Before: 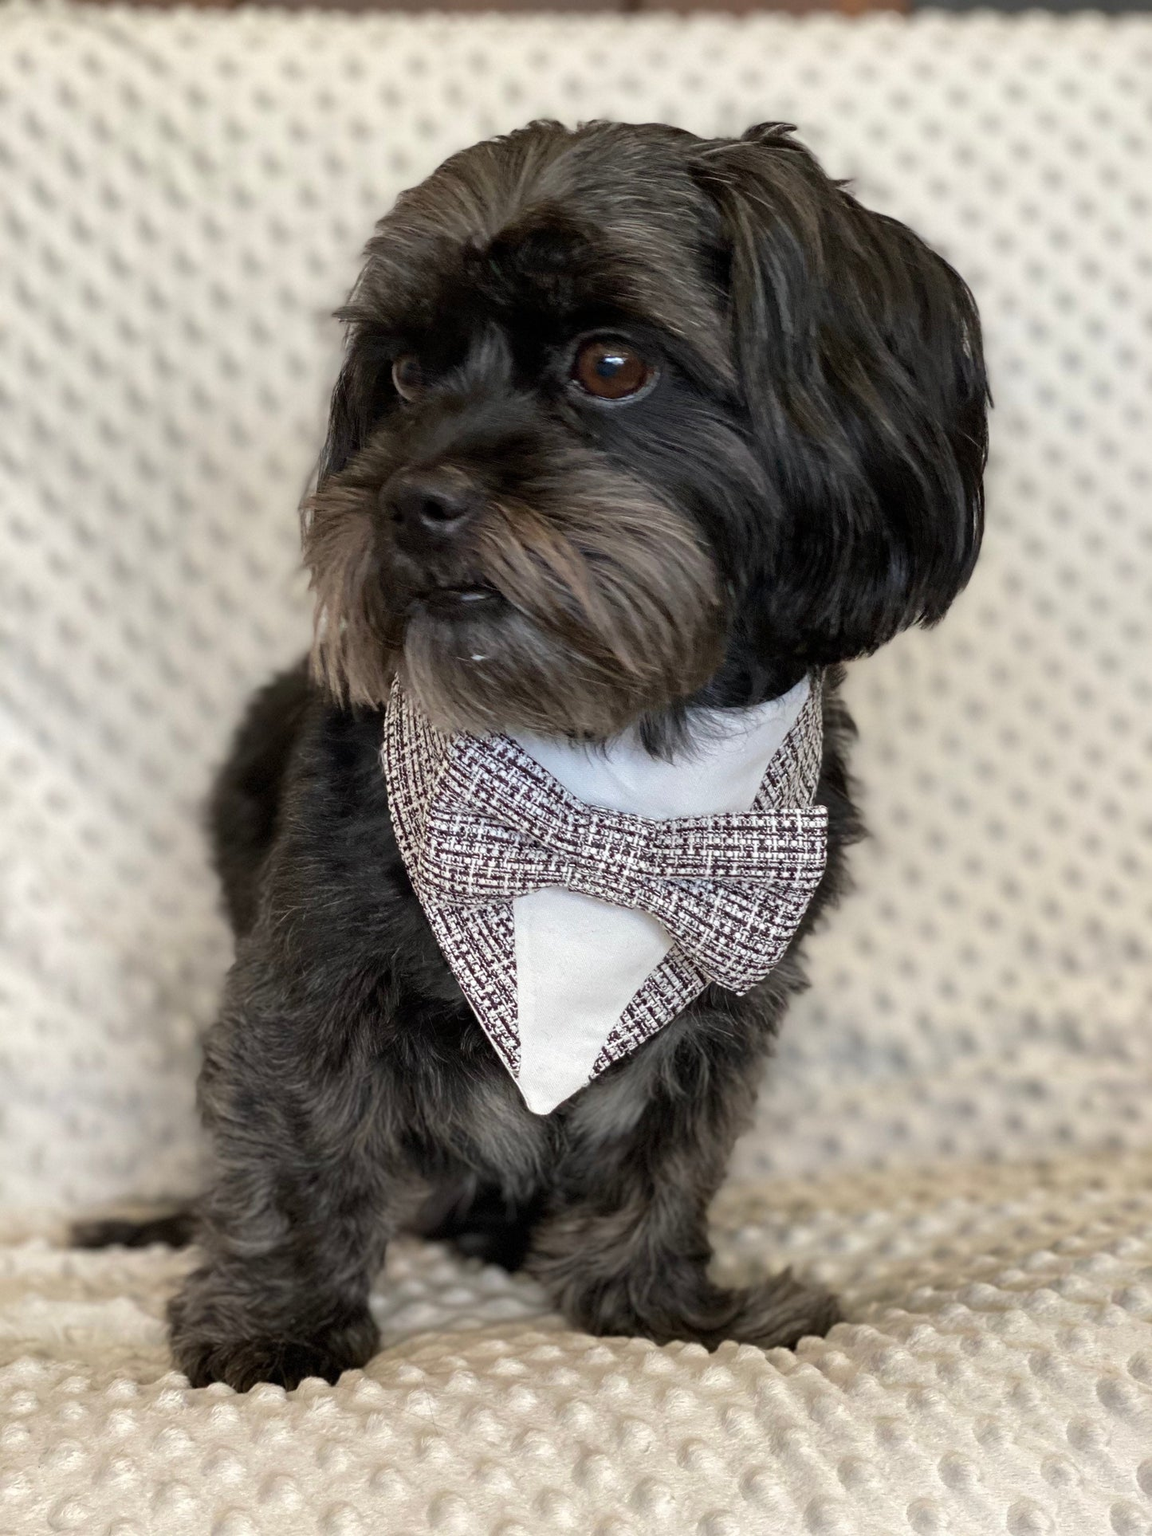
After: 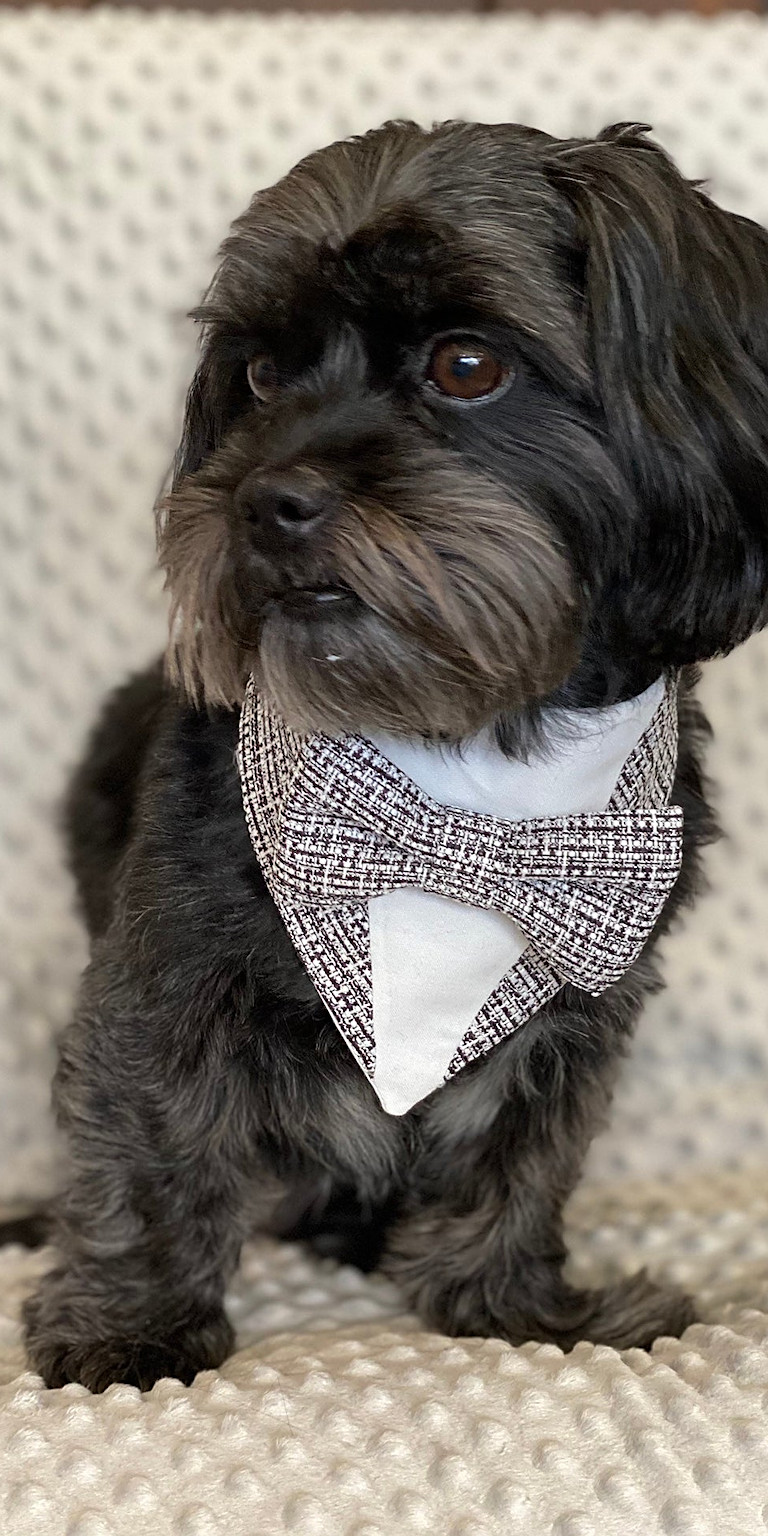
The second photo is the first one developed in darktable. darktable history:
crop and rotate: left 12.648%, right 20.685%
sharpen: on, module defaults
exposure: compensate highlight preservation false
